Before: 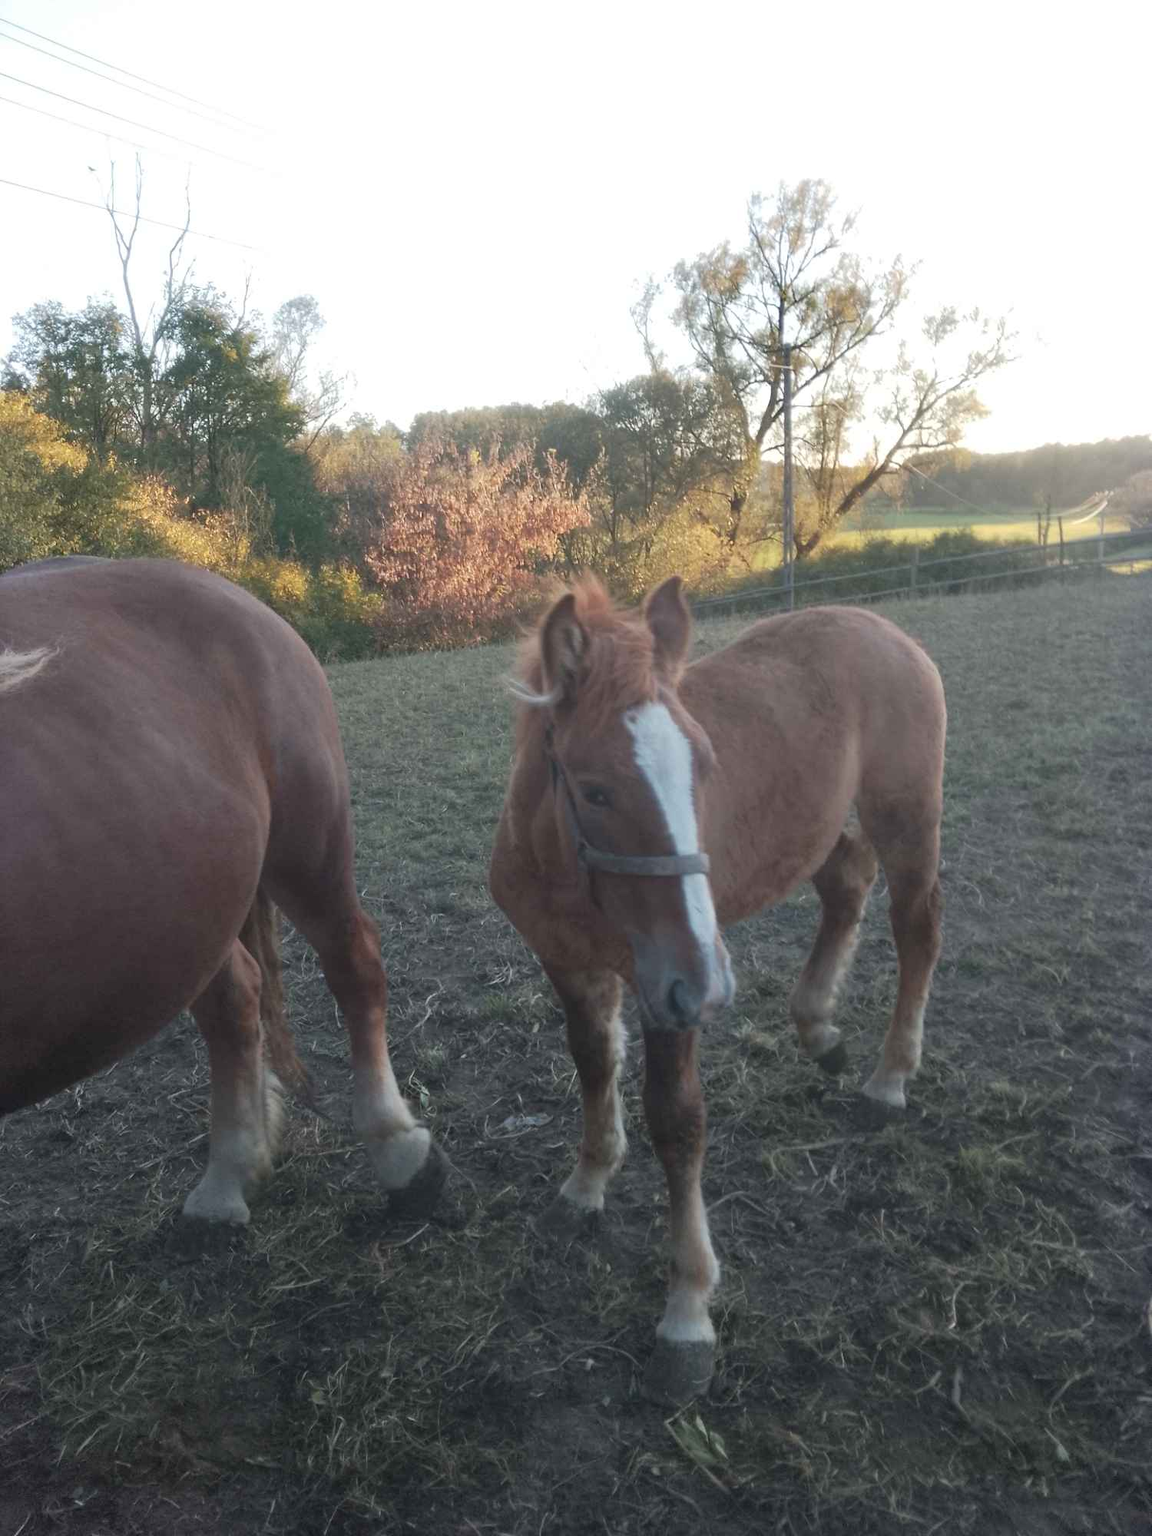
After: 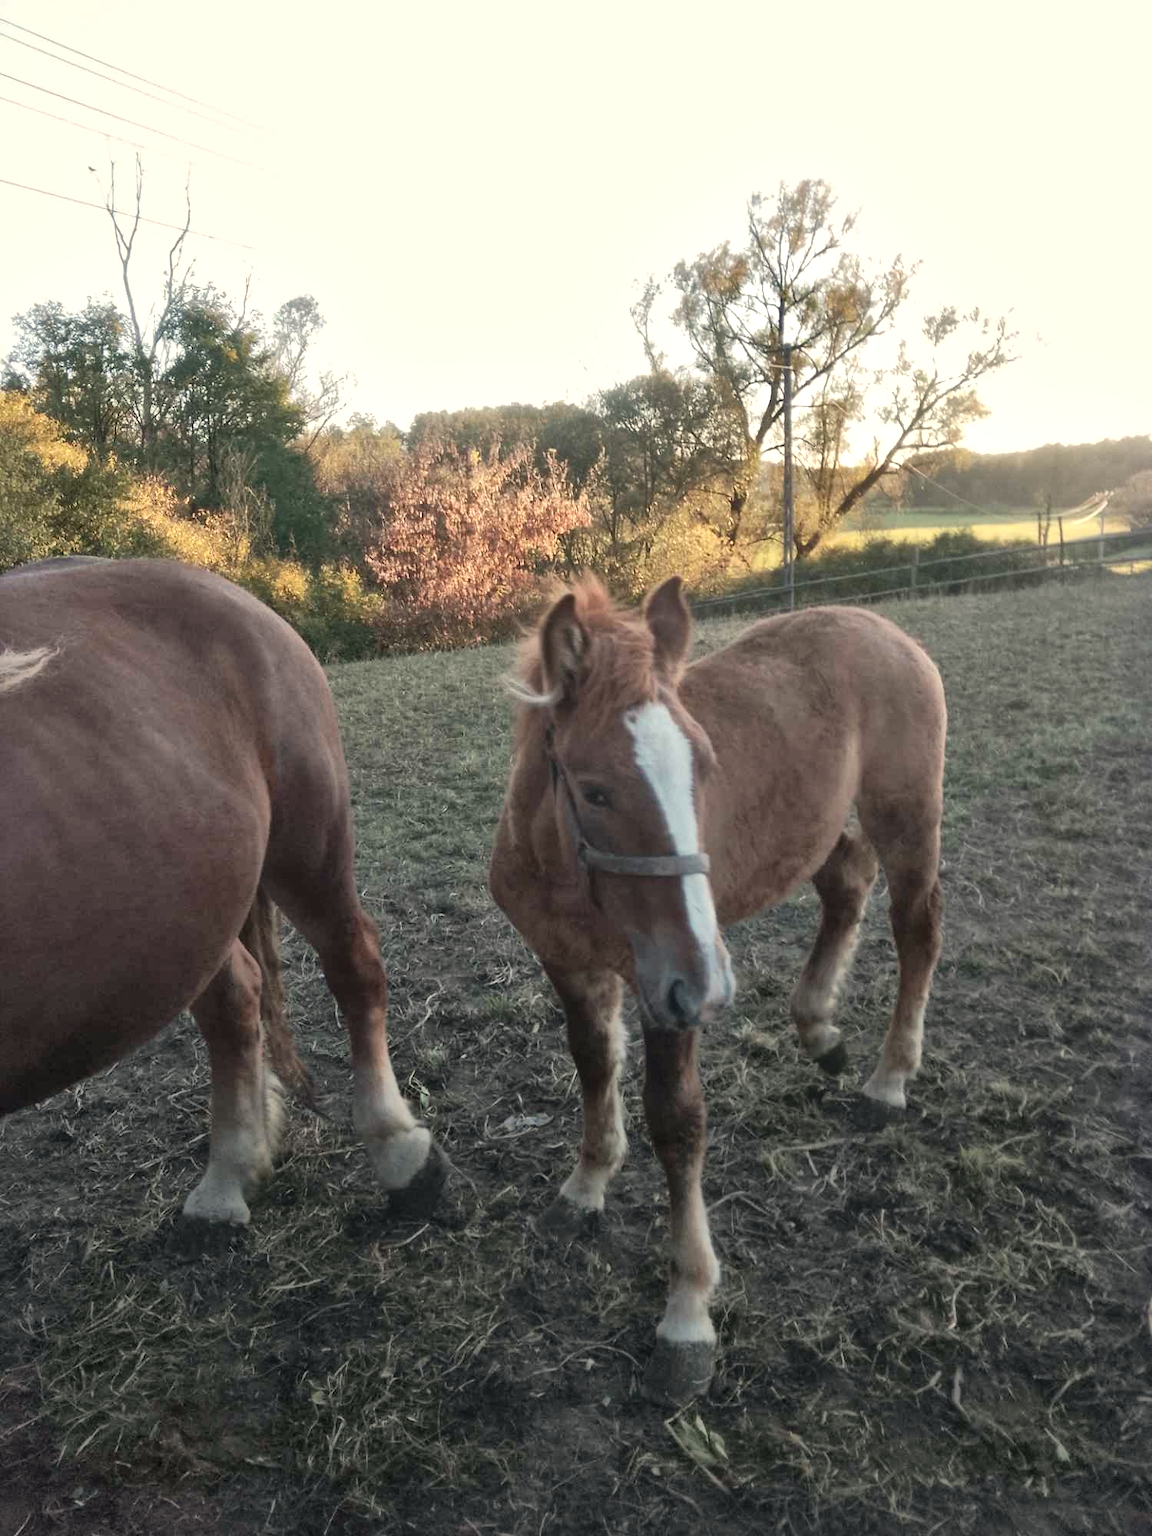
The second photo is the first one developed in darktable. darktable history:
local contrast: mode bilateral grid, contrast 20, coarseness 50, detail 171%, midtone range 0.2
white balance: red 1.045, blue 0.932
